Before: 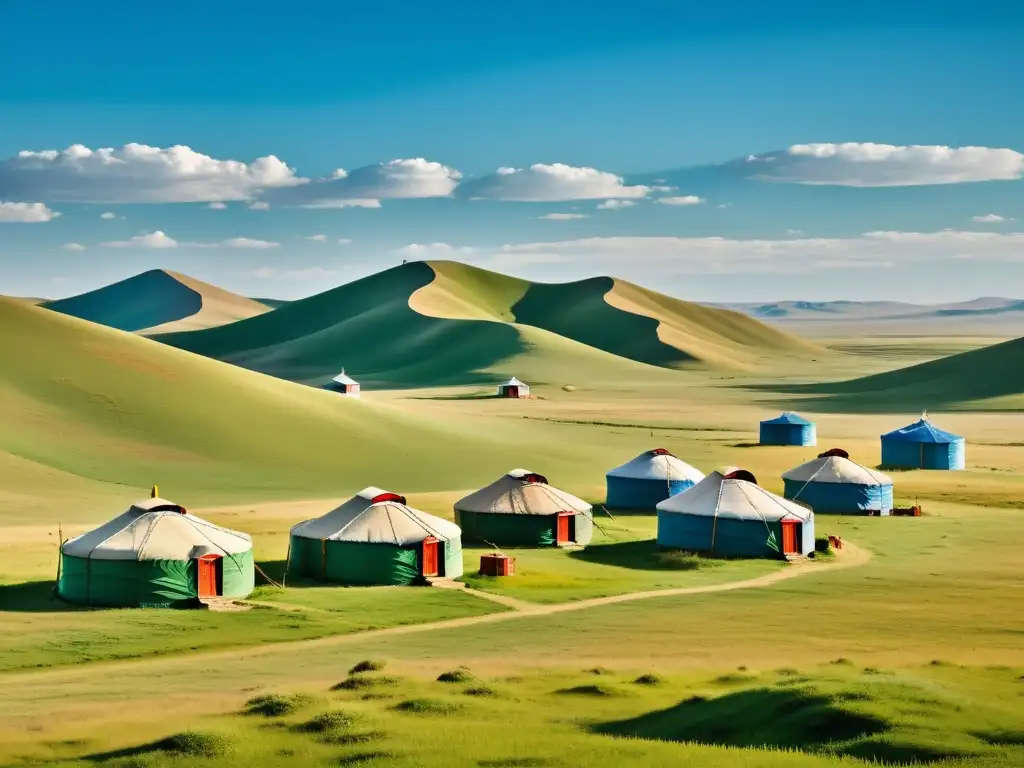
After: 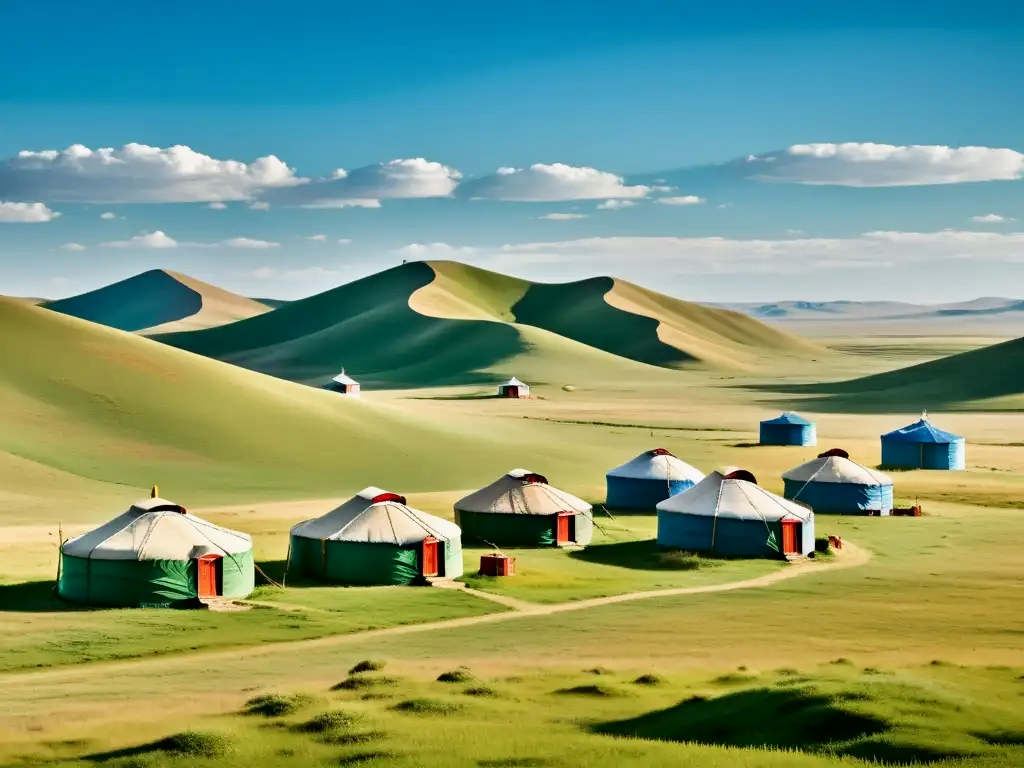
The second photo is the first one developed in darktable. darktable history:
shadows and highlights: shadows -62.97, white point adjustment -5.08, highlights 61.11, highlights color adjustment 0.554%
